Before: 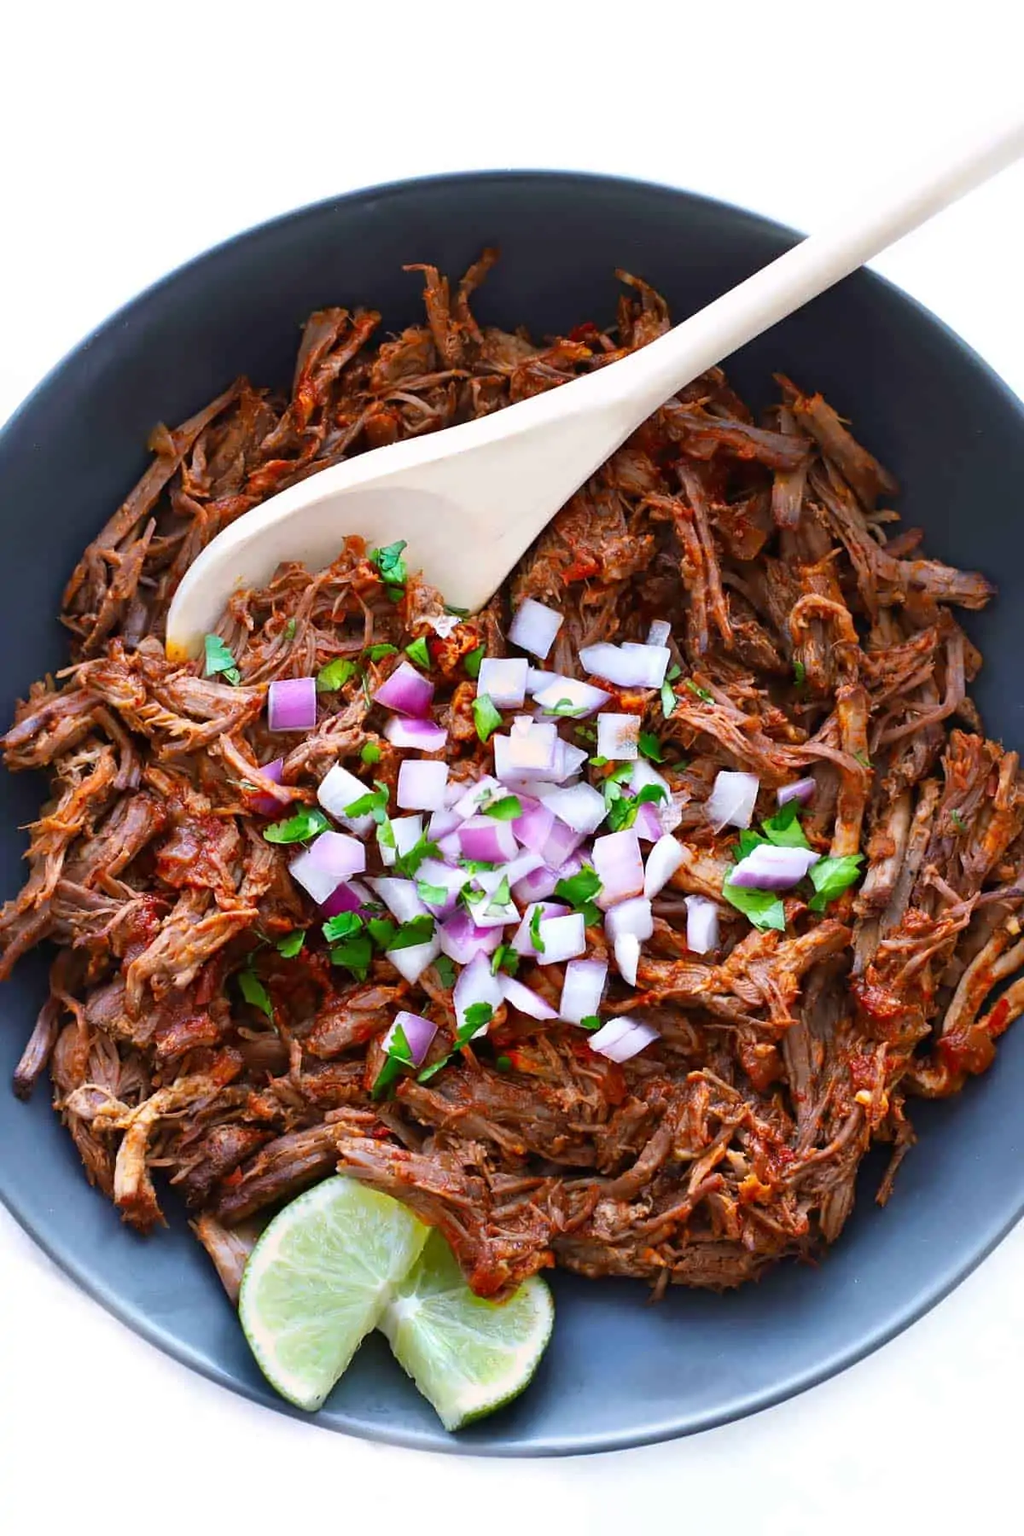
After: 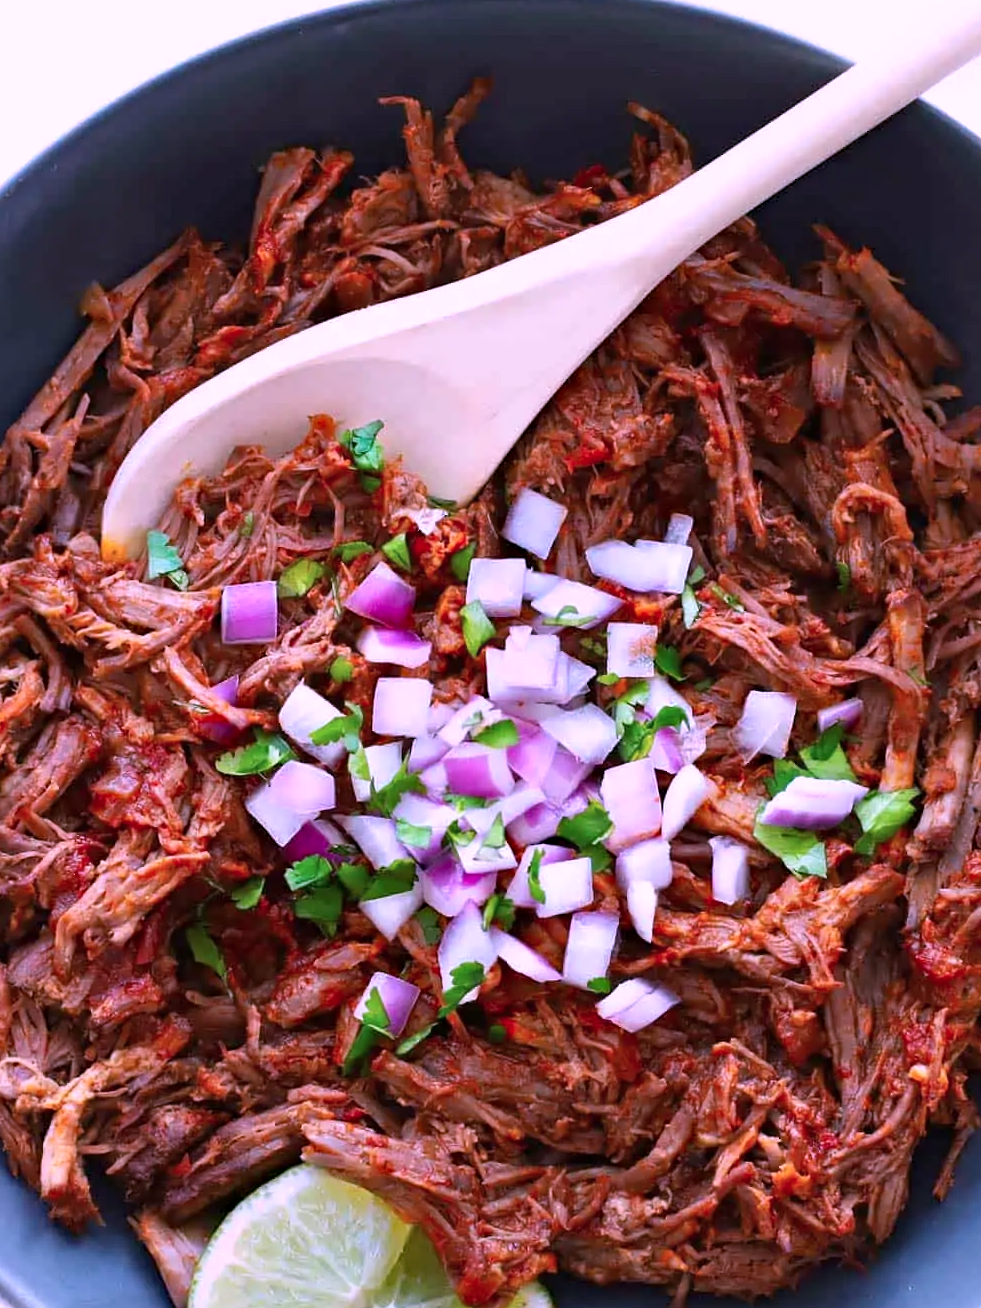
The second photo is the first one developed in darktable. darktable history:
exposure: compensate highlight preservation false
haze removal: compatibility mode true, adaptive false
crop: left 7.826%, top 11.861%, right 10.416%, bottom 15.472%
color correction: highlights a* 15.32, highlights b* -20
